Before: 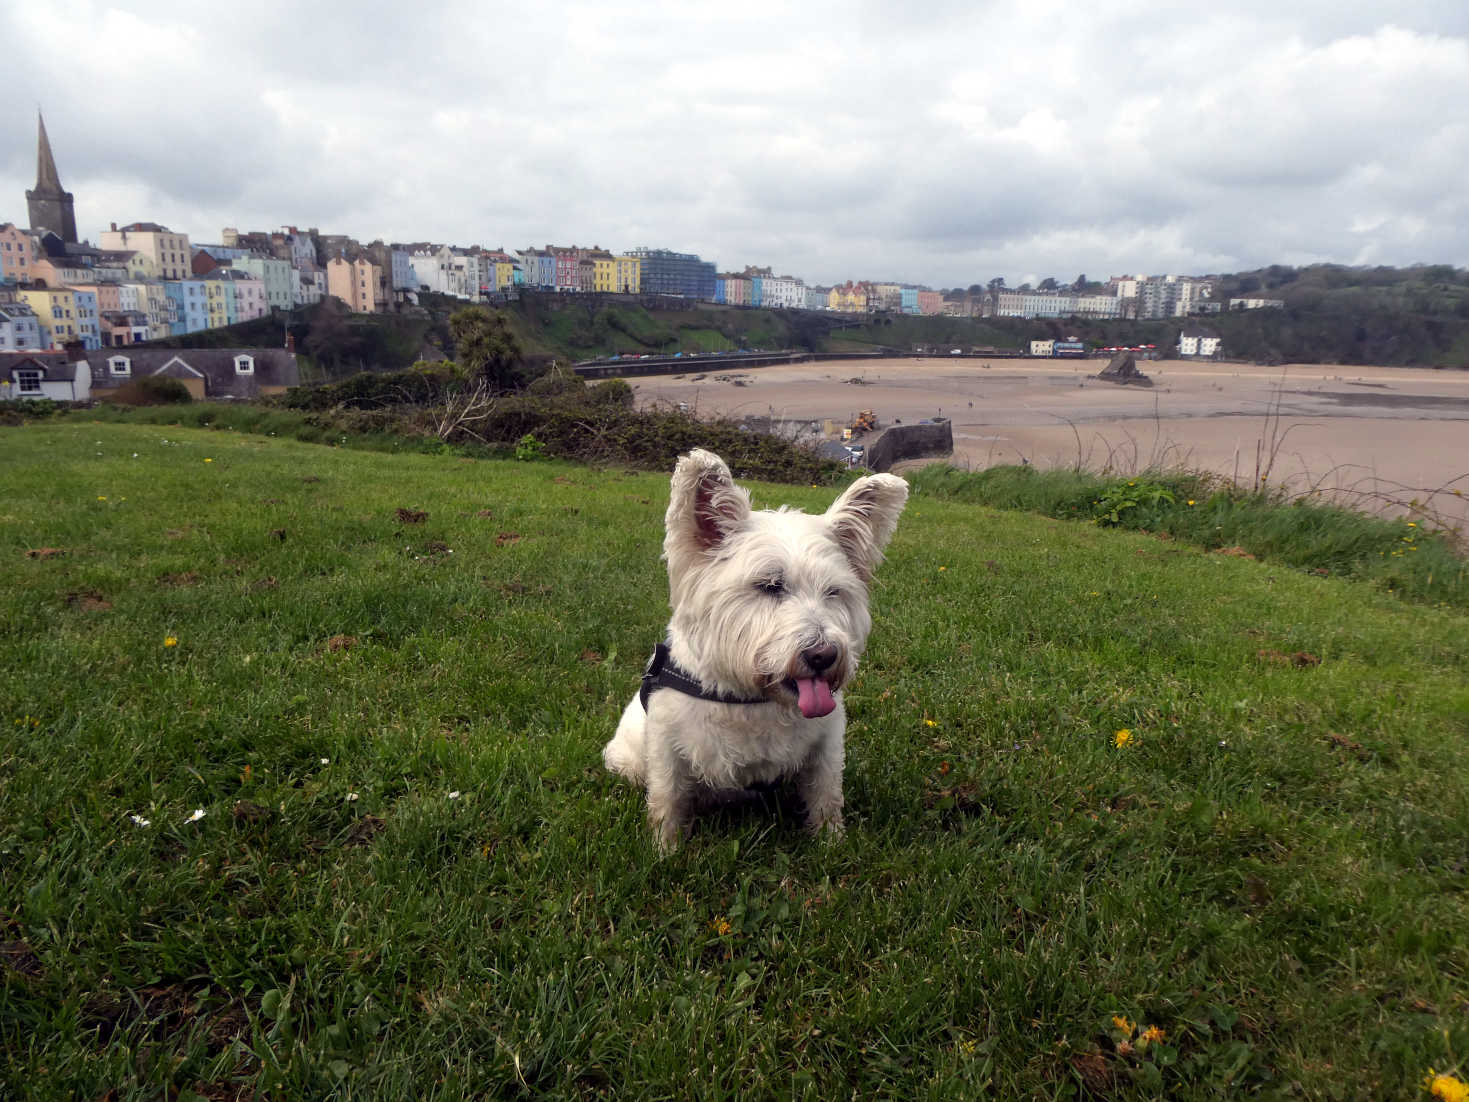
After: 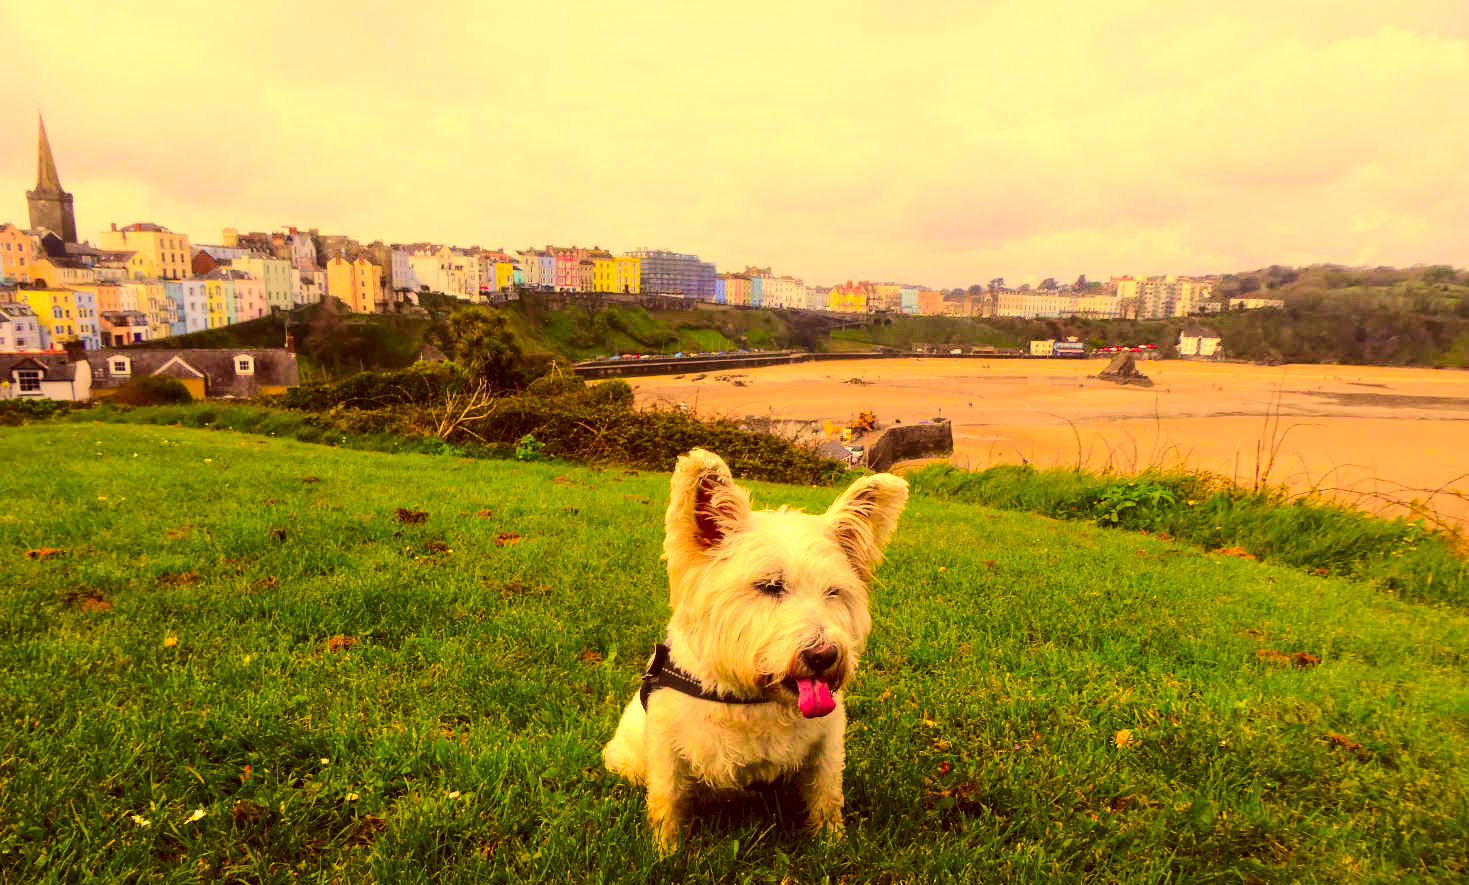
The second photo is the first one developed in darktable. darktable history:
local contrast: highlights 103%, shadows 99%, detail 120%, midtone range 0.2
exposure: exposure 0.72 EV, compensate highlight preservation false
color correction: highlights a* 10.44, highlights b* 30.21, shadows a* 2.86, shadows b* 17.45, saturation 1.75
tone curve: curves: ch0 [(0, 0.018) (0.036, 0.038) (0.15, 0.131) (0.27, 0.247) (0.503, 0.556) (0.763, 0.785) (1, 0.919)]; ch1 [(0, 0) (0.203, 0.158) (0.333, 0.283) (0.451, 0.417) (0.502, 0.5) (0.519, 0.522) (0.562, 0.588) (0.603, 0.664) (0.722, 0.813) (1, 1)]; ch2 [(0, 0) (0.29, 0.295) (0.404, 0.436) (0.497, 0.499) (0.521, 0.523) (0.561, 0.605) (0.639, 0.664) (0.712, 0.764) (1, 1)], color space Lab, linked channels, preserve colors none
crop: bottom 19.622%
tone equalizer: on, module defaults
